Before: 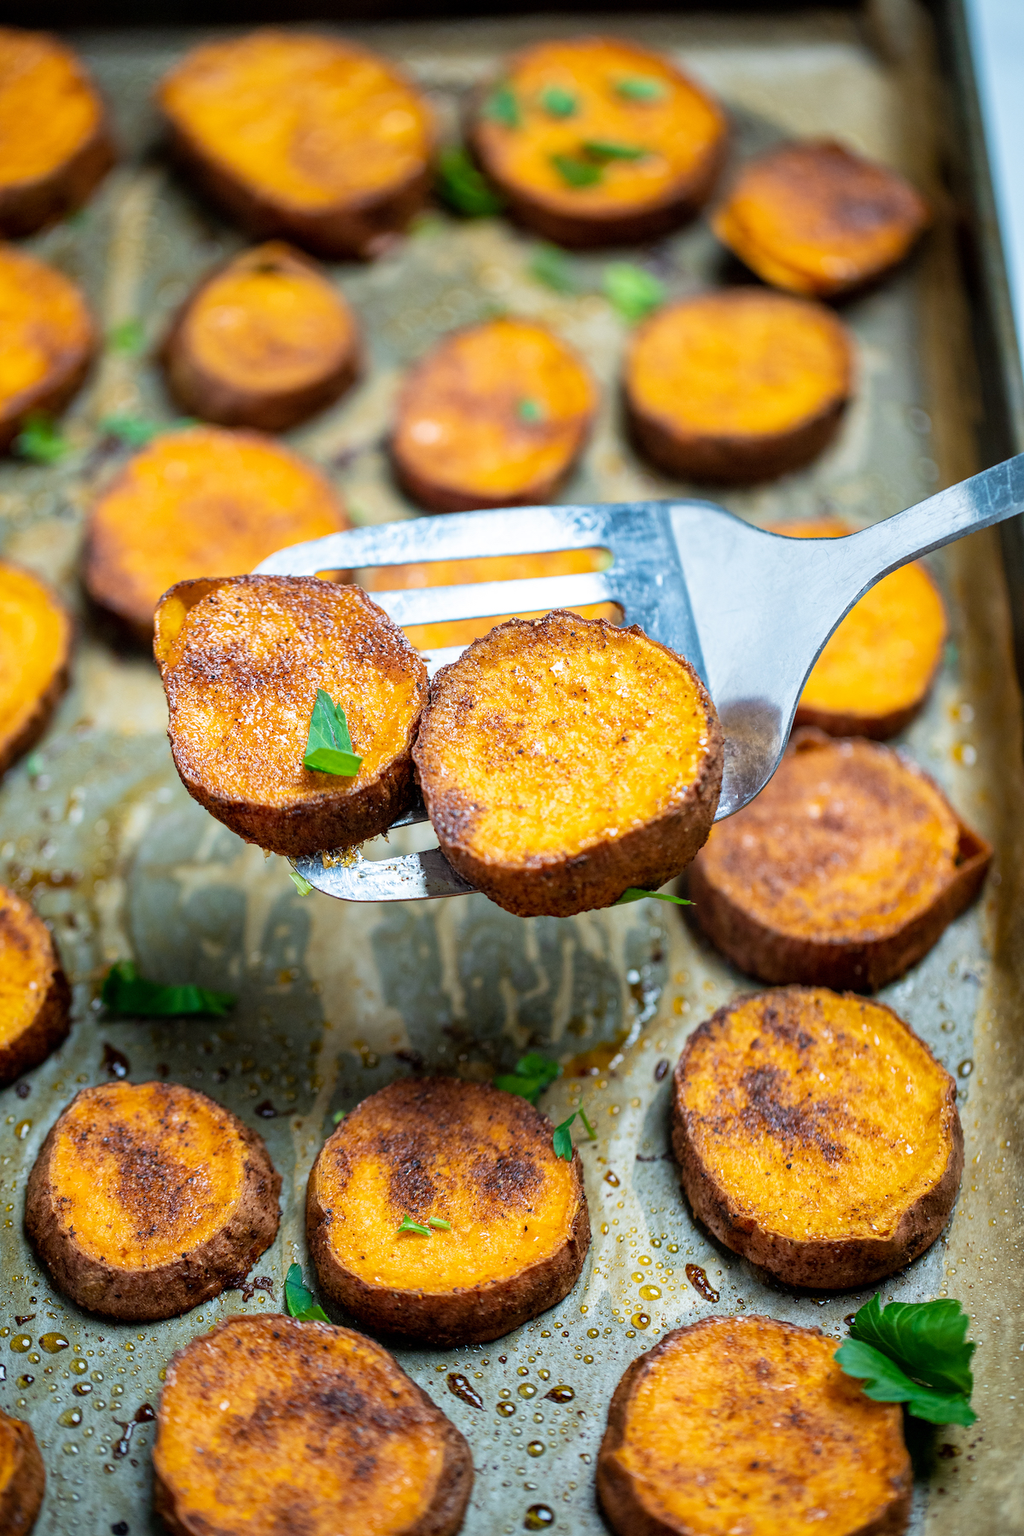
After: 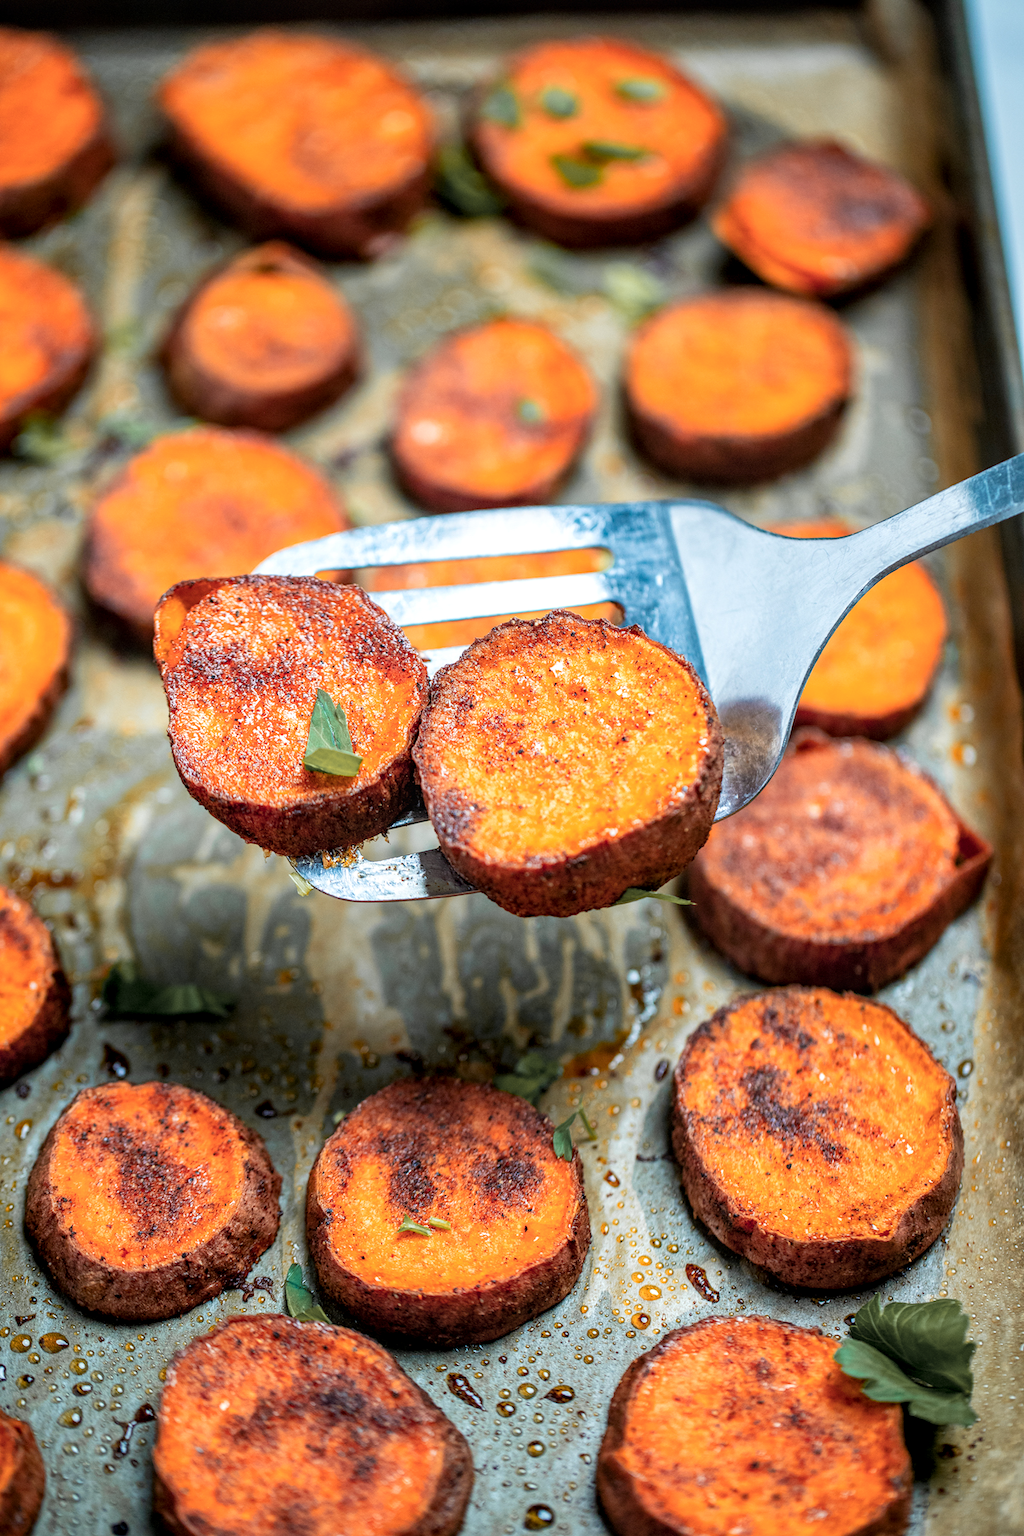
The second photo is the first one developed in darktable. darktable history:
color zones: curves: ch1 [(0.263, 0.53) (0.376, 0.287) (0.487, 0.512) (0.748, 0.547) (1, 0.513)]; ch2 [(0.262, 0.45) (0.751, 0.477)], mix 31.98%
local contrast: on, module defaults
contrast brightness saturation: contrast 0.01, saturation -0.05
